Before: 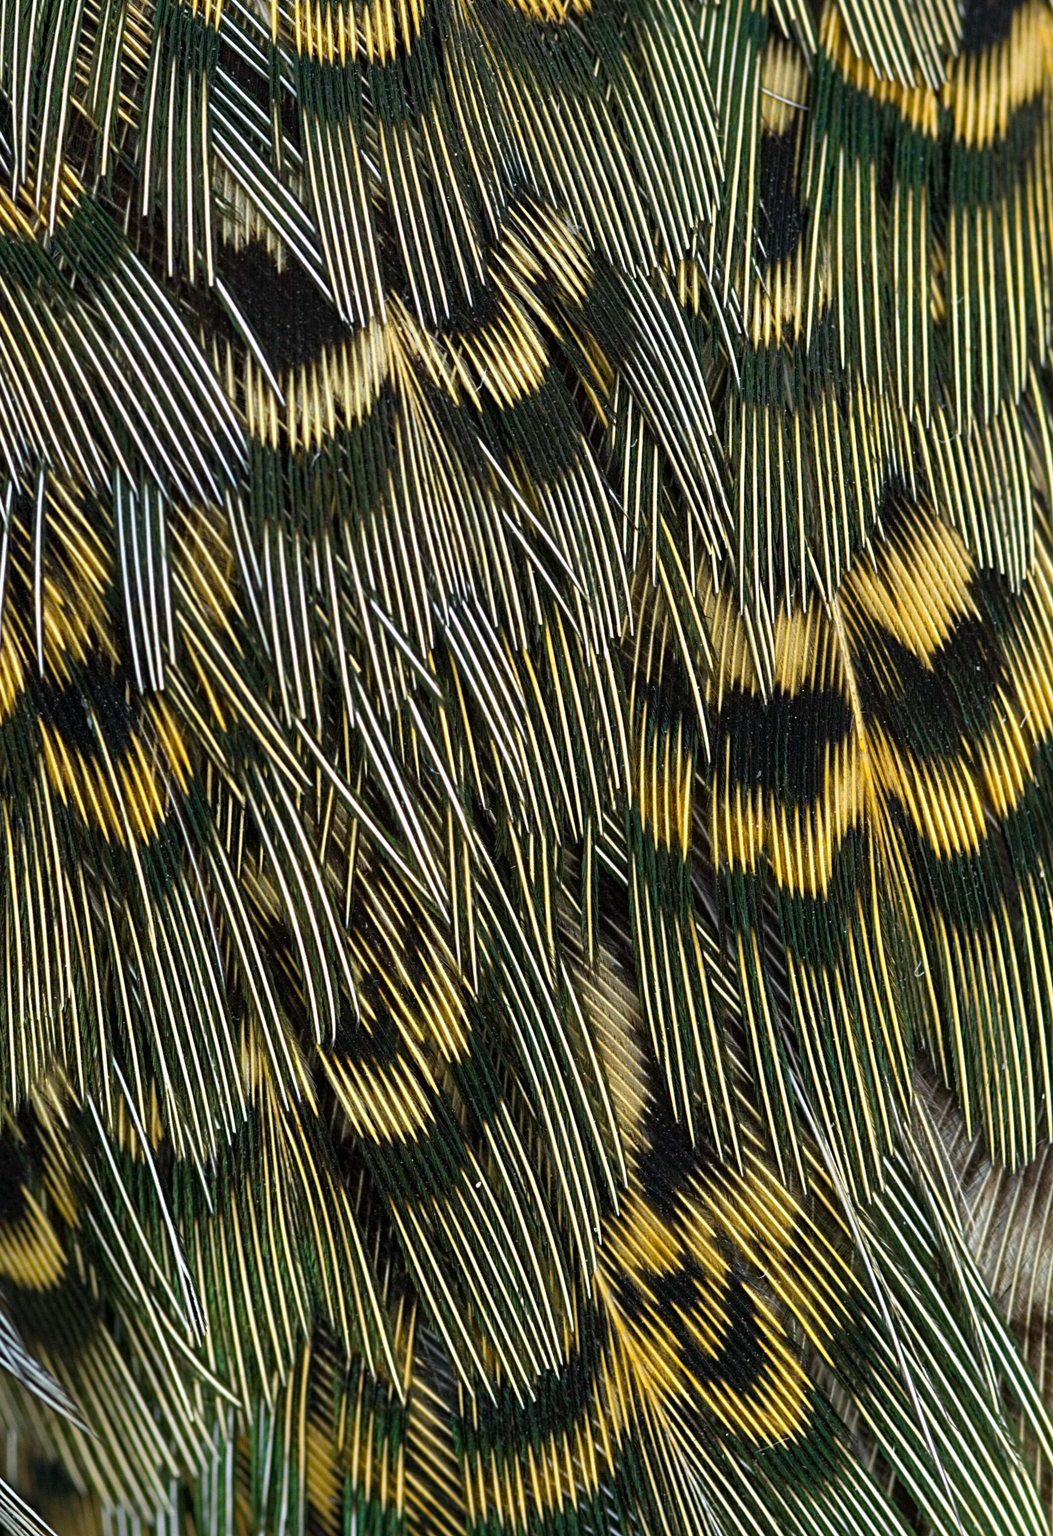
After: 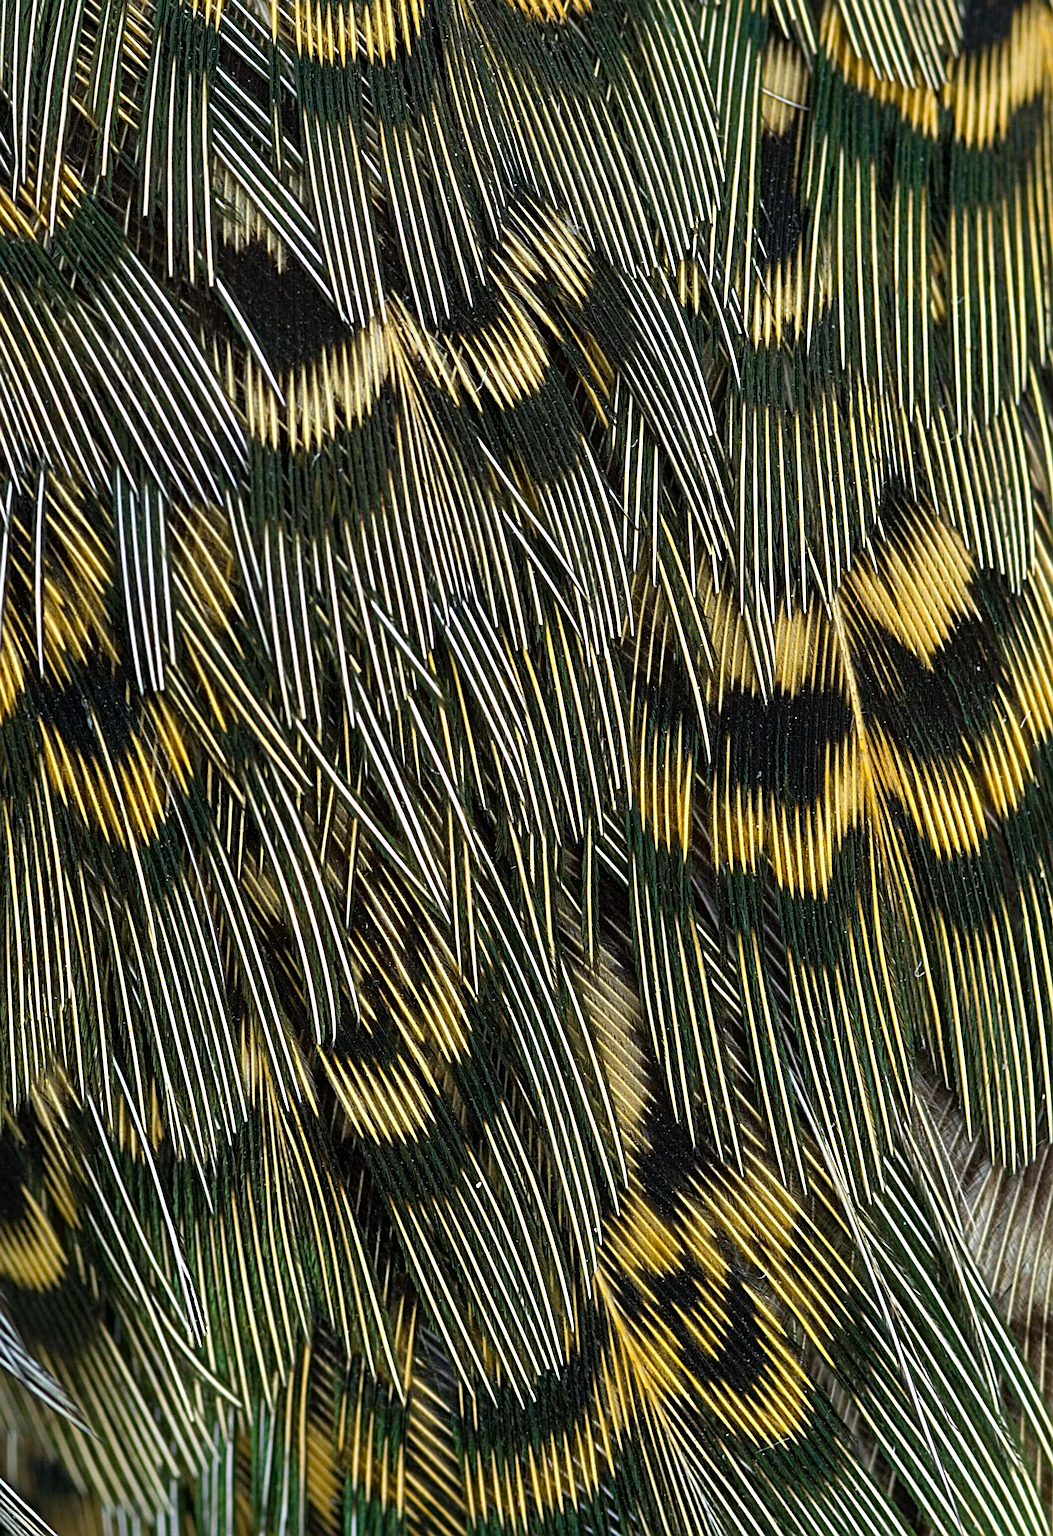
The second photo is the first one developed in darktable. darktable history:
denoise (profiled): central pixel weight 0, a [-1, 0, 0], b [0, 0, 0], mode non-local means, y [[0, 0, 0.5 ×5] ×4, [0.5 ×7], [0.5 ×7]], fix various bugs in algorithm false, upgrade profiled transform false, color mode RGB, compensate highlight preservation false
sharpen: radius 2.363, amount 0.604
